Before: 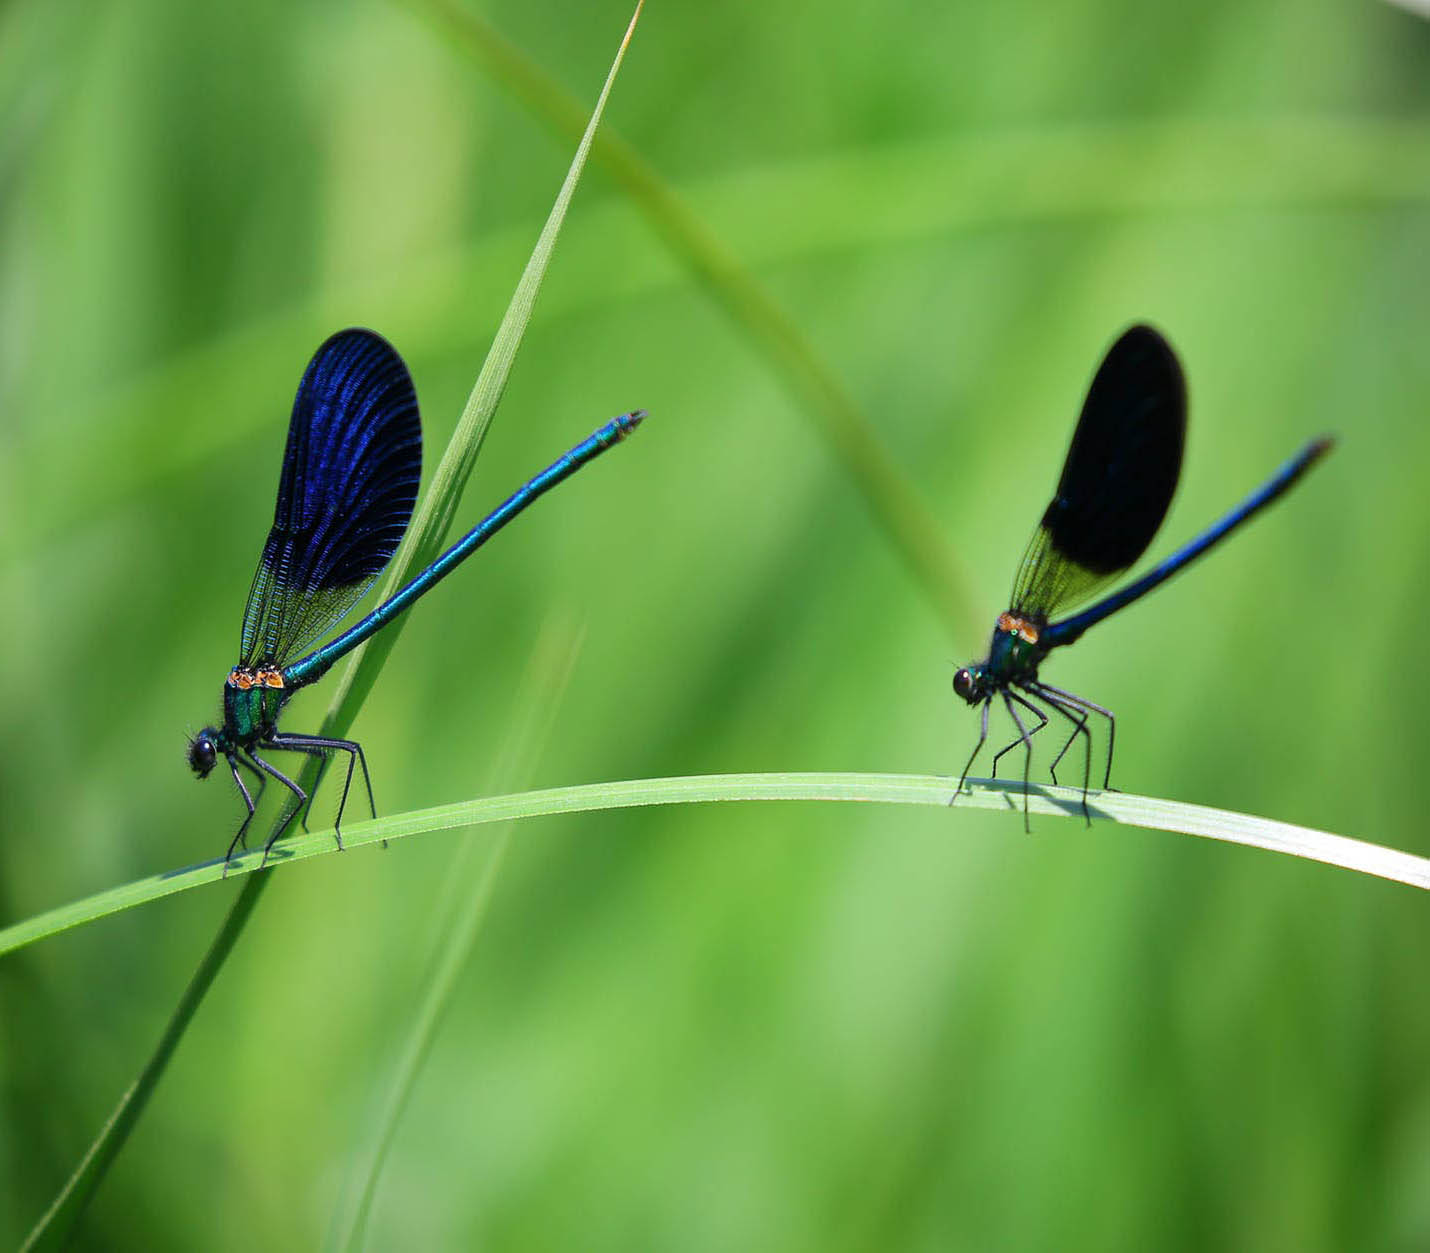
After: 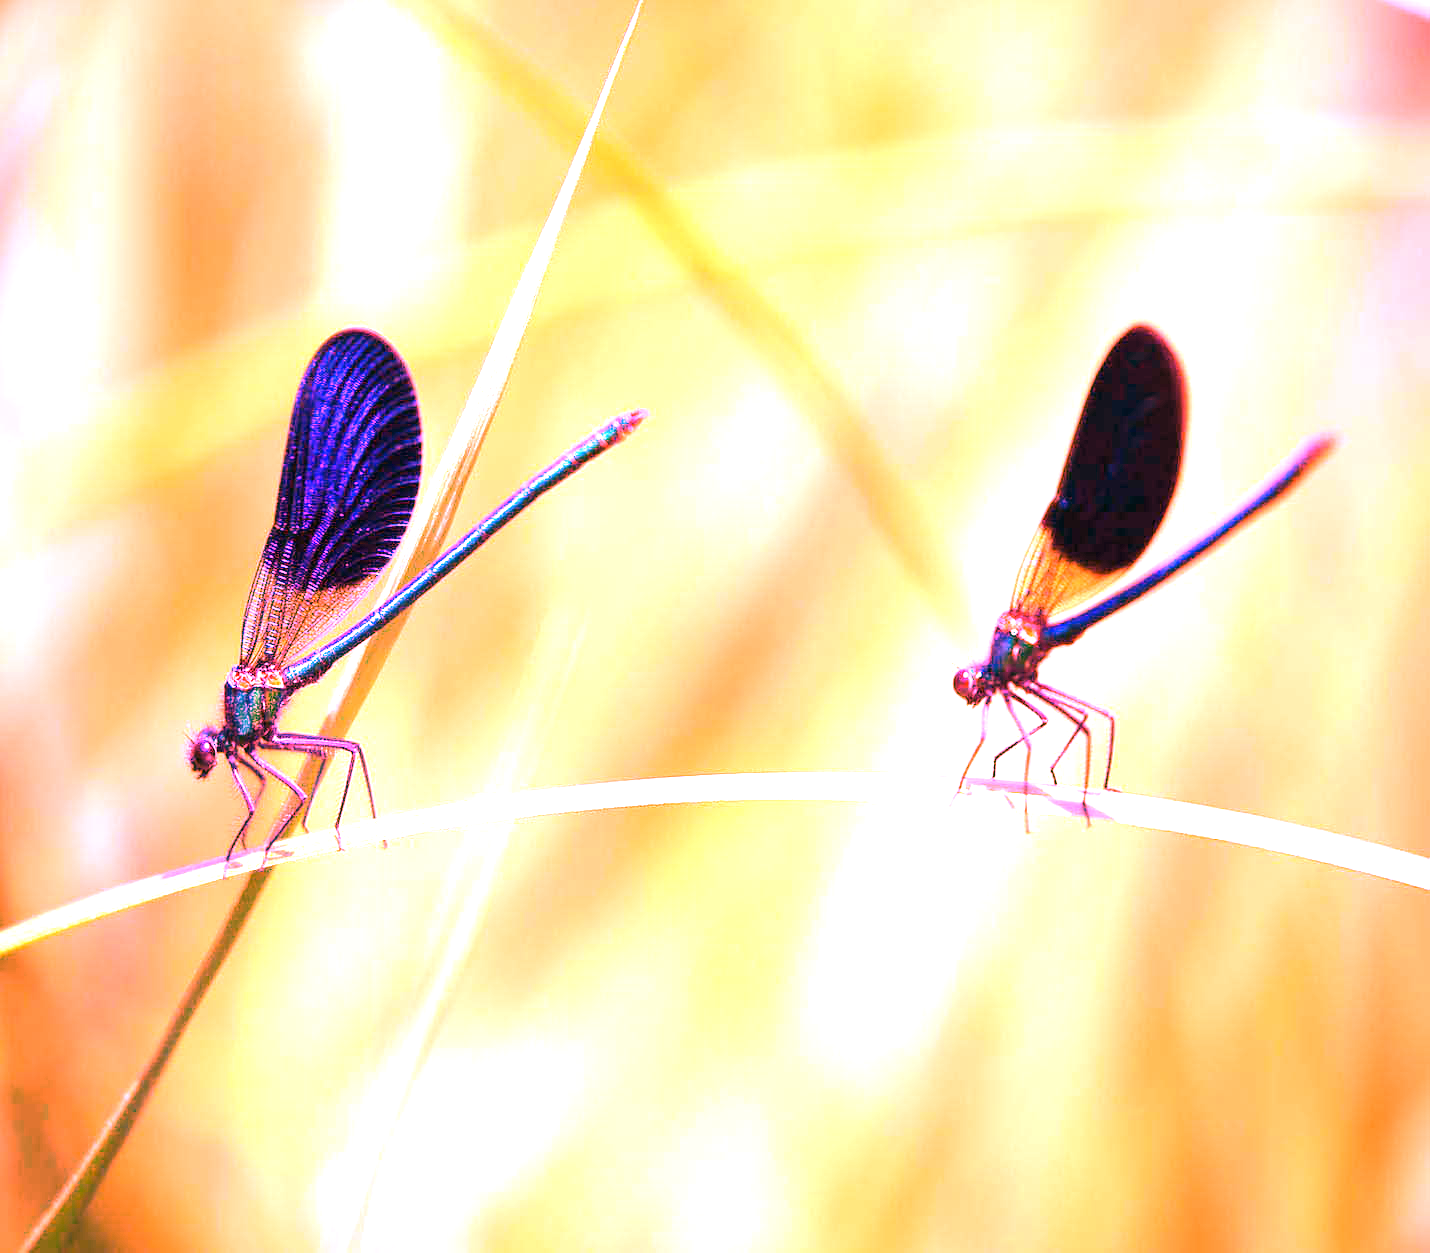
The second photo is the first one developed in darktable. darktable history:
exposure: black level correction 0, exposure 1.3 EV, compensate highlight preservation false
white balance: red 4.26, blue 1.802
